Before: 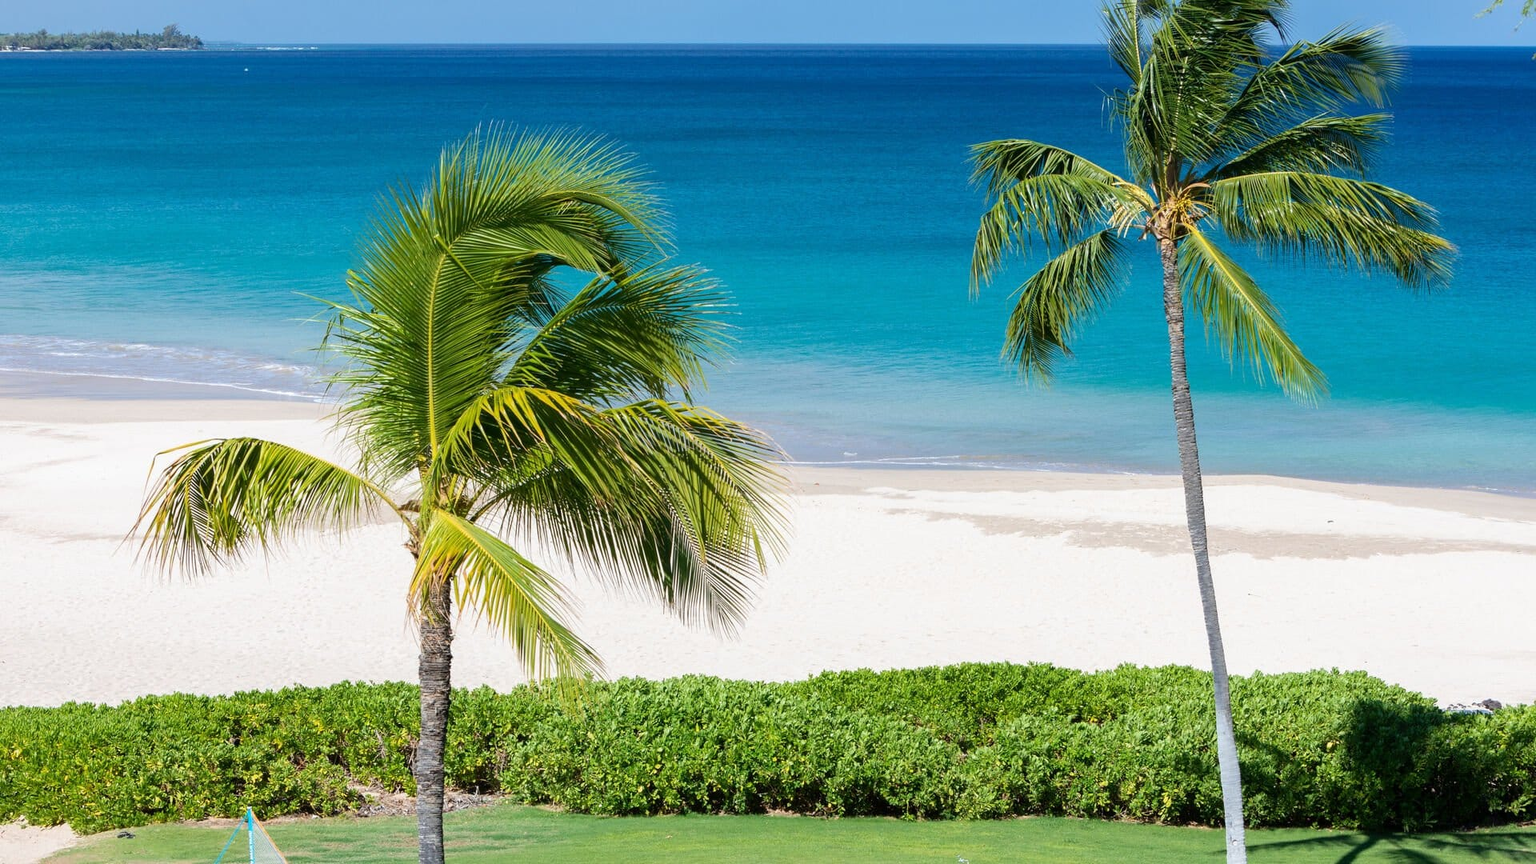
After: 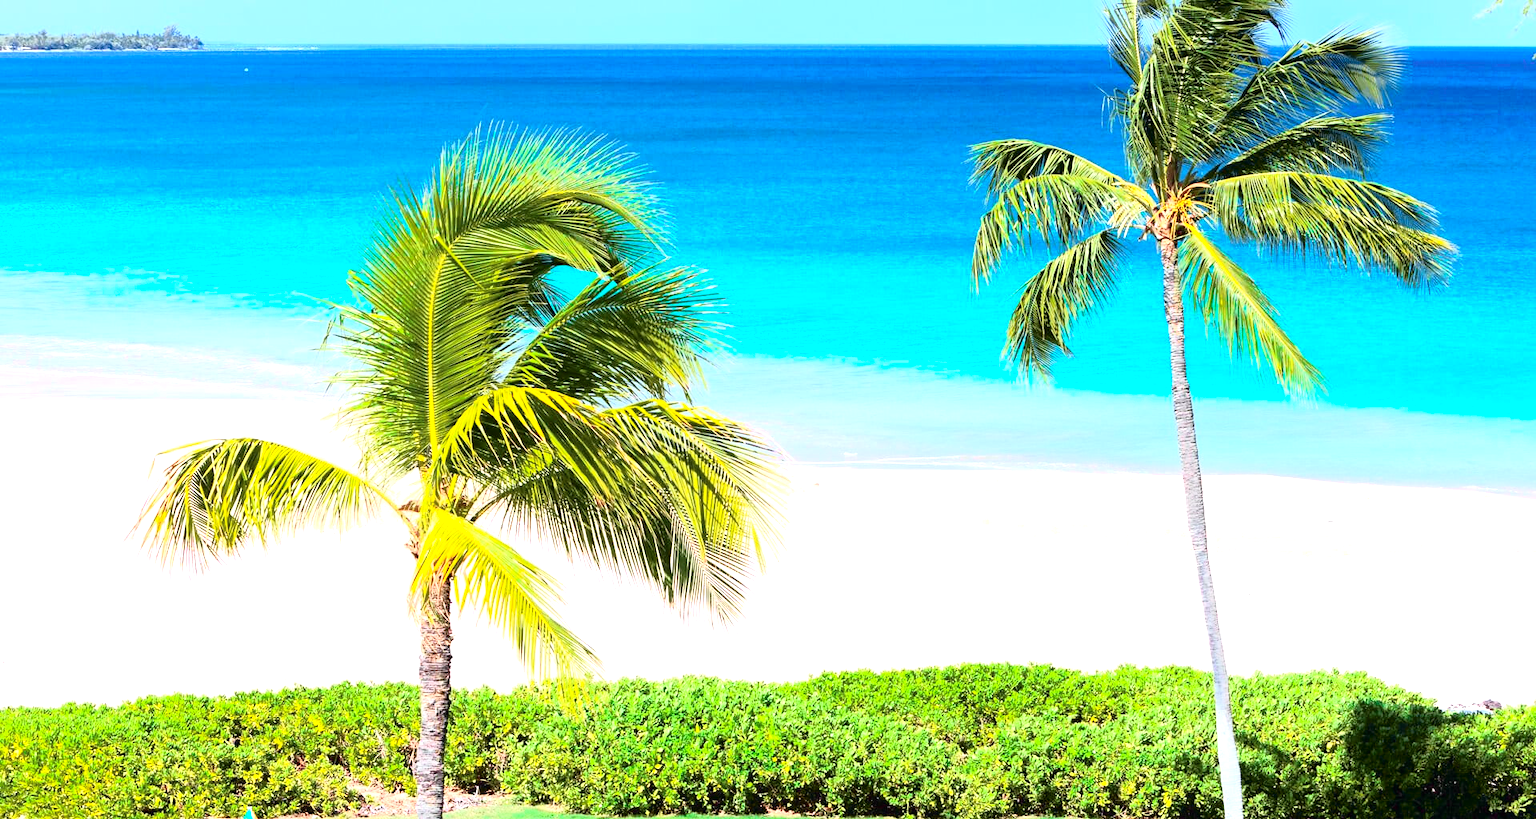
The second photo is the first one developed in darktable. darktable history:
tone curve: curves: ch0 [(0, 0) (0.105, 0.068) (0.195, 0.162) (0.283, 0.283) (0.384, 0.404) (0.485, 0.531) (0.638, 0.681) (0.795, 0.879) (1, 0.977)]; ch1 [(0, 0) (0.161, 0.092) (0.35, 0.33) (0.379, 0.401) (0.456, 0.469) (0.498, 0.506) (0.521, 0.549) (0.58, 0.624) (0.635, 0.671) (1, 1)]; ch2 [(0, 0) (0.371, 0.362) (0.437, 0.437) (0.483, 0.484) (0.53, 0.515) (0.56, 0.58) (0.622, 0.606) (1, 1)], color space Lab, independent channels, preserve colors none
color balance rgb: perceptual saturation grading › global saturation 20%, global vibrance 10%
exposure: black level correction 0, exposure 1.2 EV, compensate highlight preservation false
crop and rotate: top 0%, bottom 5.097%
